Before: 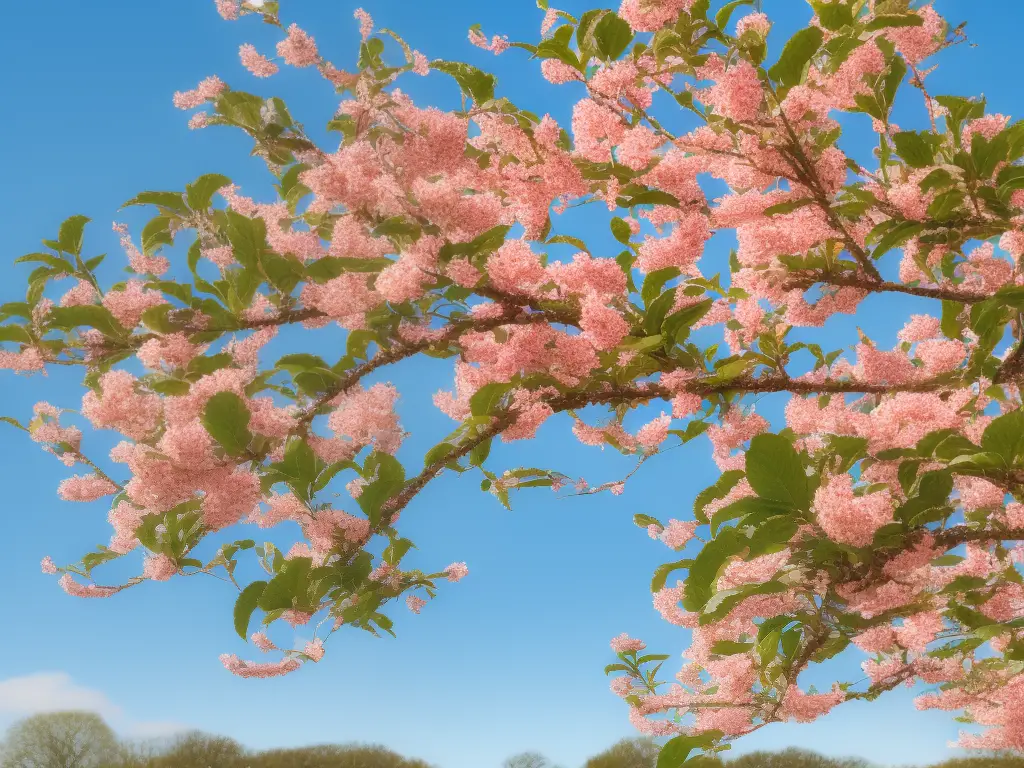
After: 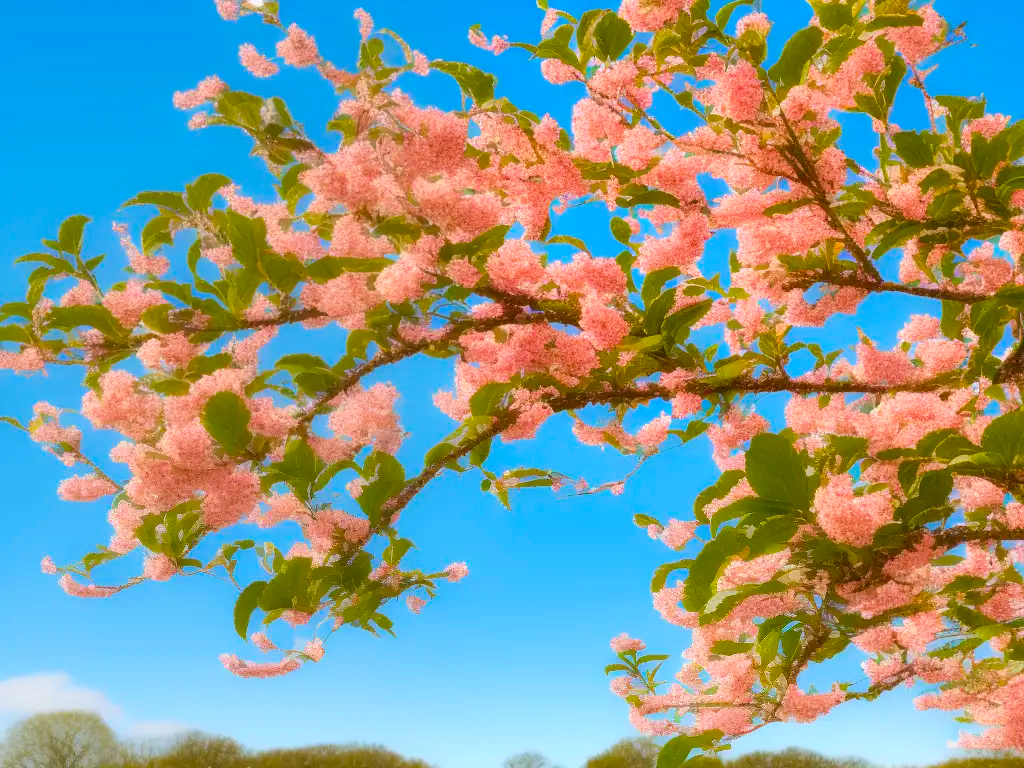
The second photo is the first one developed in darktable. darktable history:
color balance rgb: global offset › luminance -0.356%, perceptual saturation grading › global saturation 30.519%, perceptual brilliance grading › highlights 6.416%, perceptual brilliance grading › mid-tones 16.935%, perceptual brilliance grading › shadows -5.477%, global vibrance 24.672%
